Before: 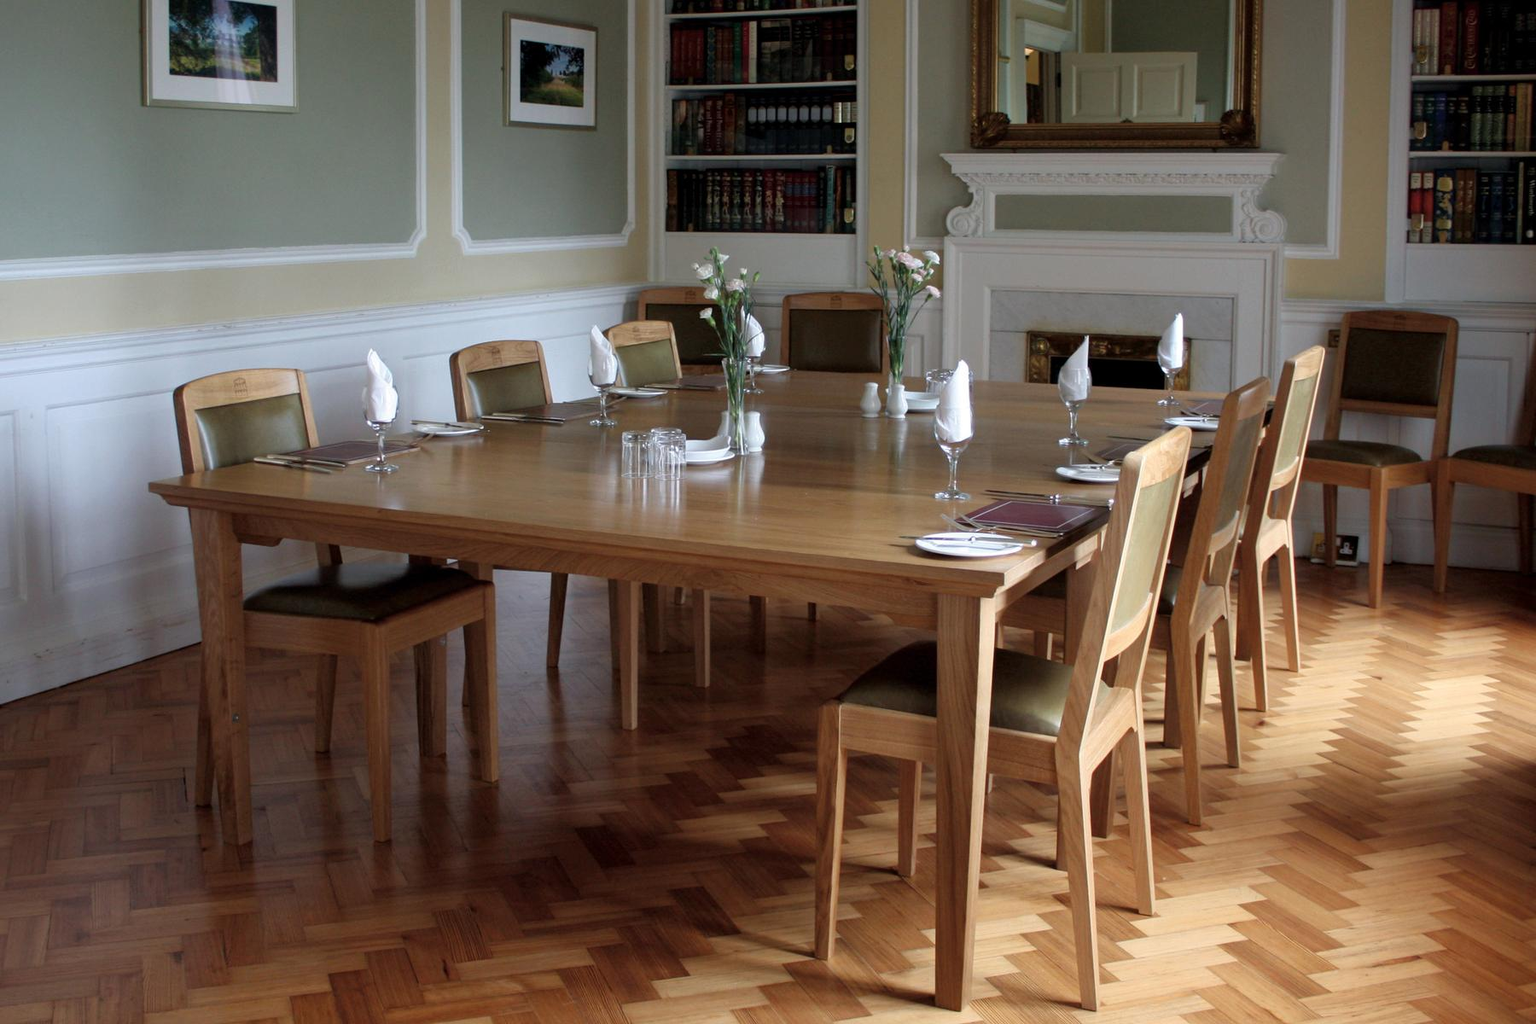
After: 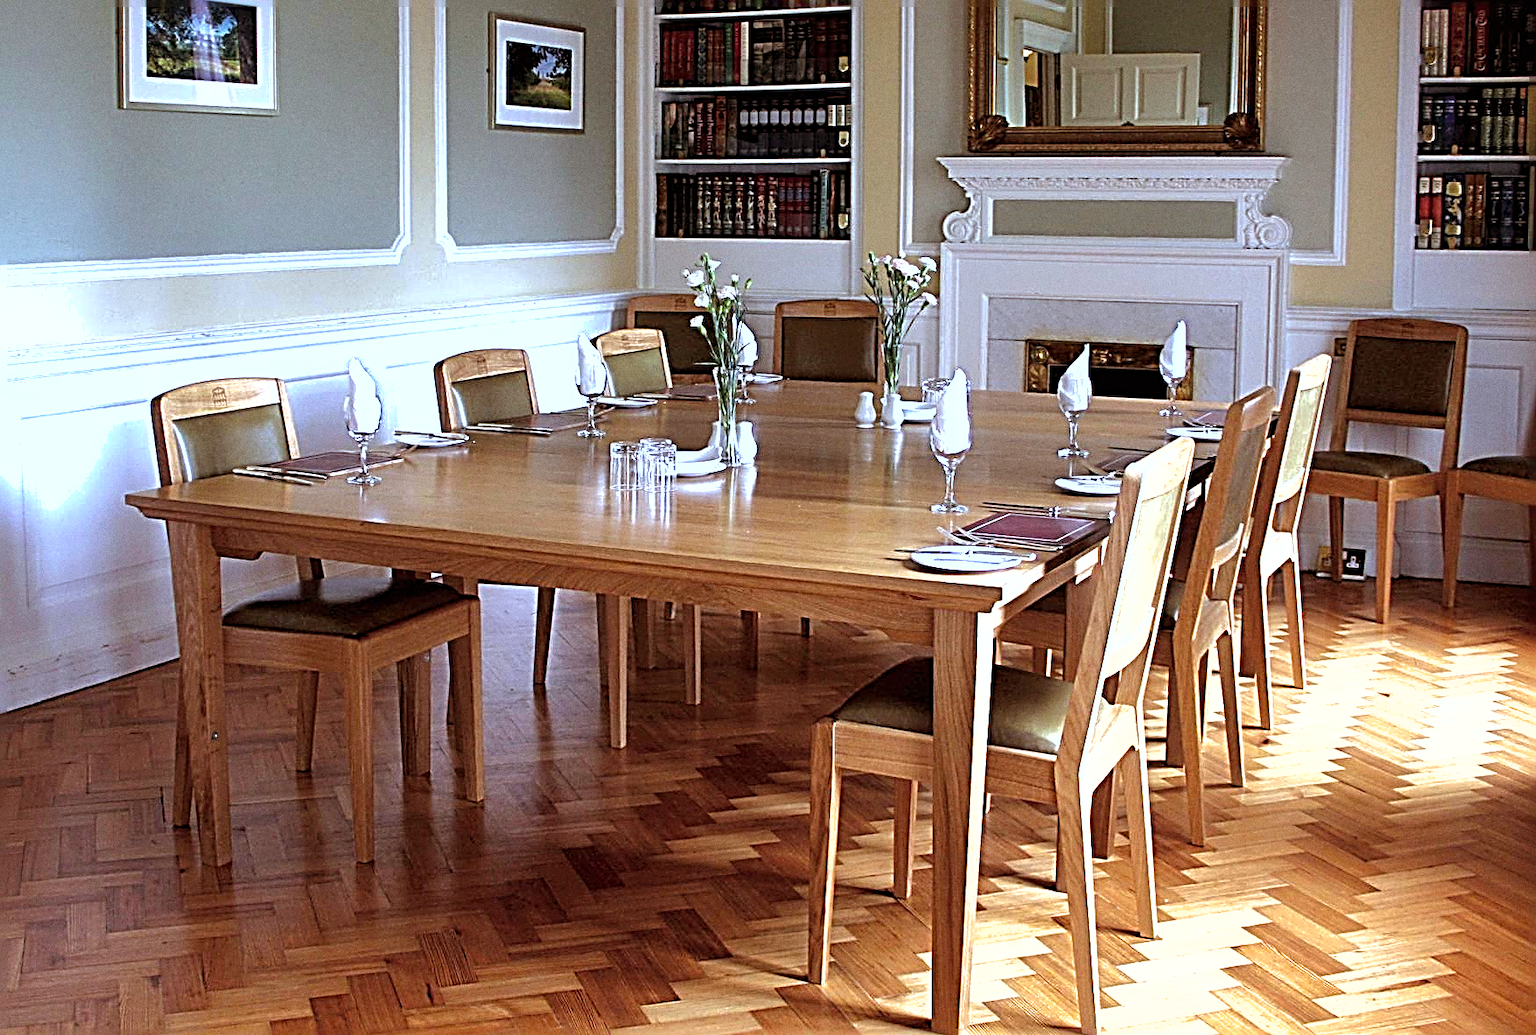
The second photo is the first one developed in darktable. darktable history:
crop and rotate: left 1.774%, right 0.633%, bottom 1.28%
exposure: black level correction 0, exposure 1.2 EV, compensate exposure bias true, compensate highlight preservation false
grain: coarseness 0.09 ISO
sharpen: radius 3.158, amount 1.731
shadows and highlights: shadows 30
white balance: red 0.926, green 1.003, blue 1.133
rgb levels: mode RGB, independent channels, levels [[0, 0.5, 1], [0, 0.521, 1], [0, 0.536, 1]]
